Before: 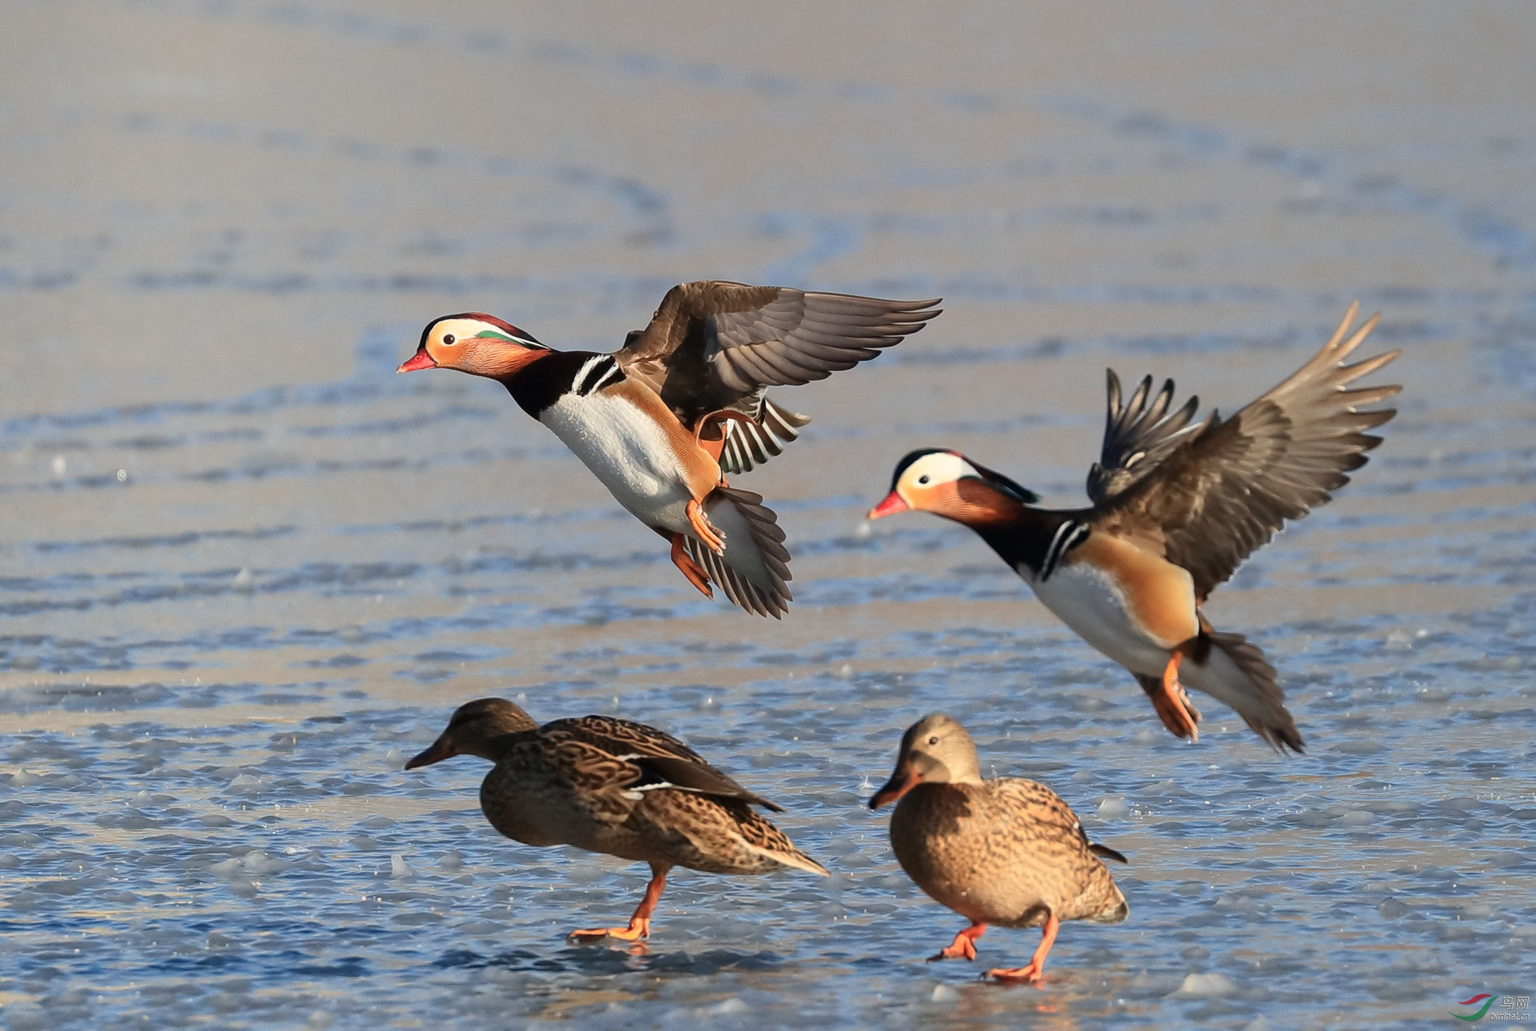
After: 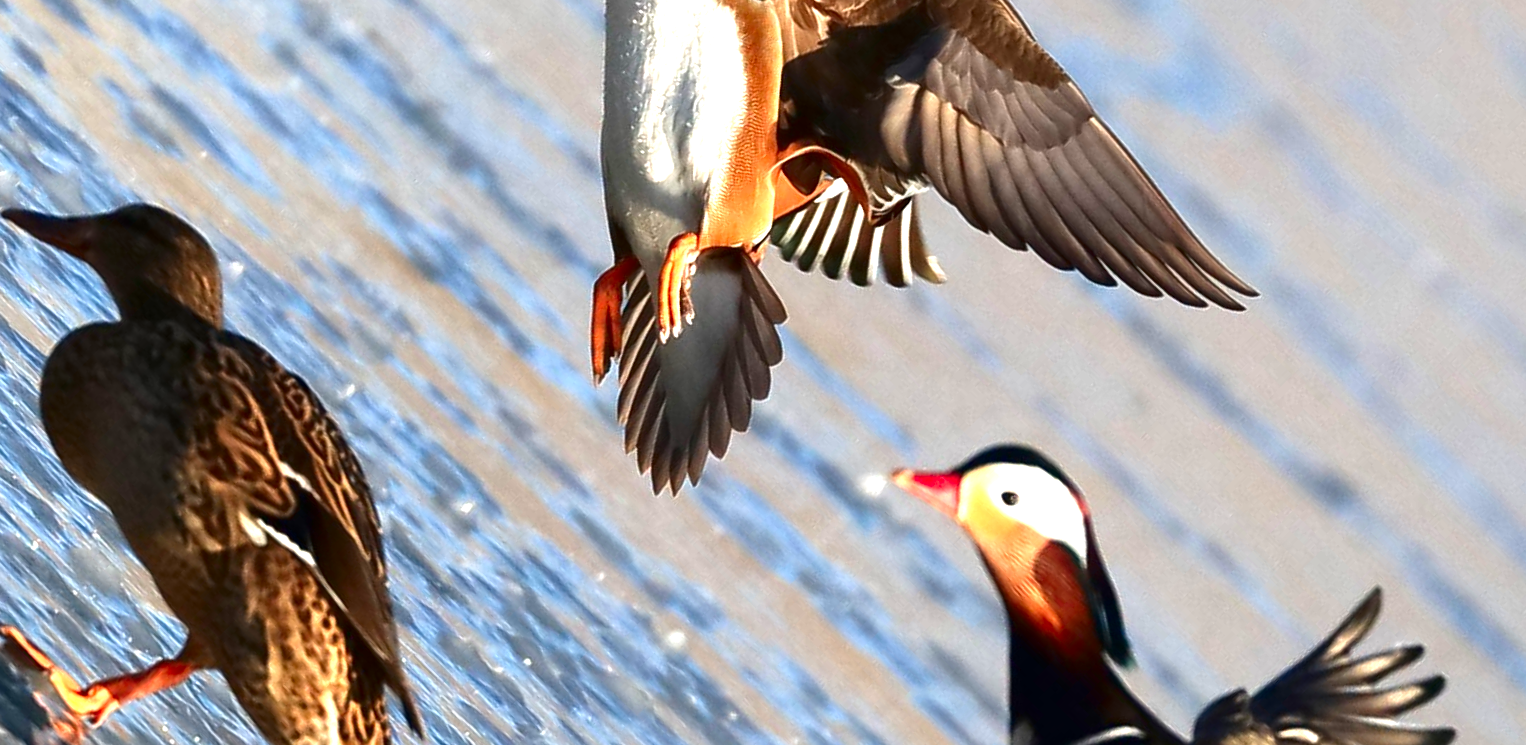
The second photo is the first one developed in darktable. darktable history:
contrast brightness saturation: brightness -0.25, saturation 0.201
exposure: black level correction 0, exposure 1.103 EV, compensate highlight preservation false
tone equalizer: edges refinement/feathering 500, mask exposure compensation -1.57 EV, preserve details no
crop and rotate: angle -44.89°, top 16.294%, right 0.885%, bottom 11.609%
